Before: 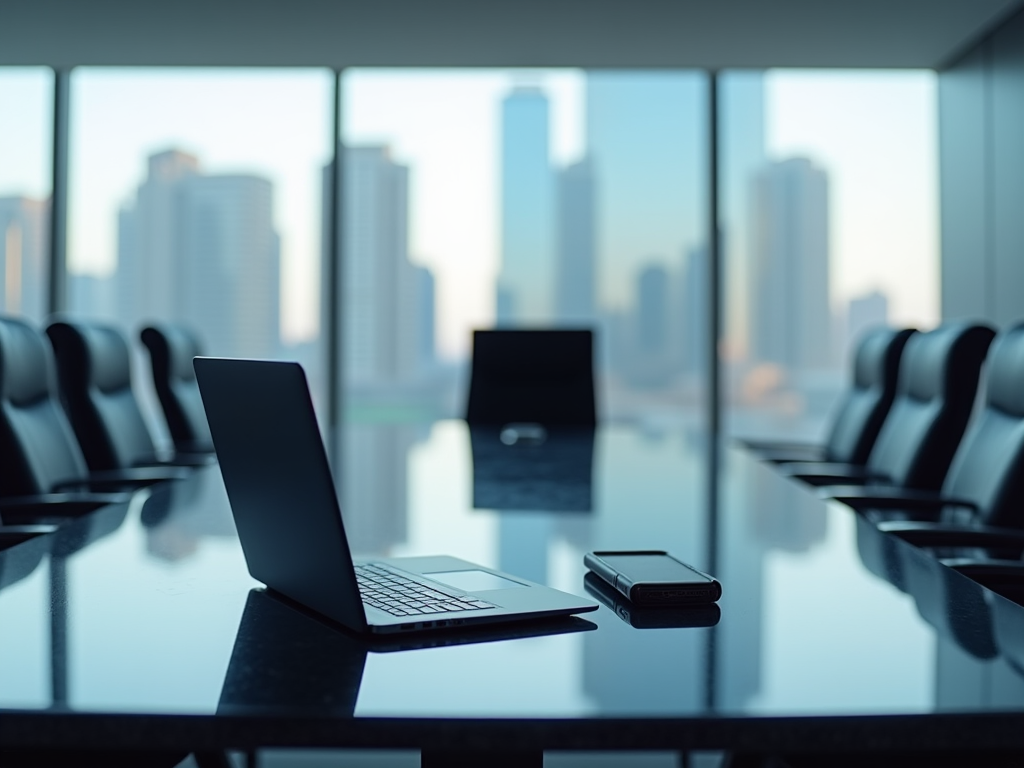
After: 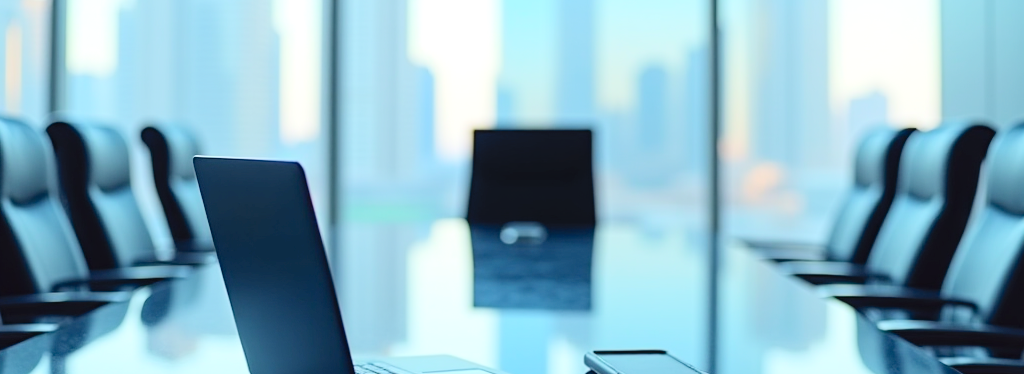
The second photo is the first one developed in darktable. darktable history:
tone curve: curves: ch0 [(0, 0) (0.004, 0.001) (0.133, 0.112) (0.325, 0.362) (0.832, 0.893) (1, 1)]
levels: levels [0, 0.43, 0.984]
contrast brightness saturation: contrast 0.073, brightness 0.084, saturation 0.183
crop and rotate: top 26.301%, bottom 24.948%
